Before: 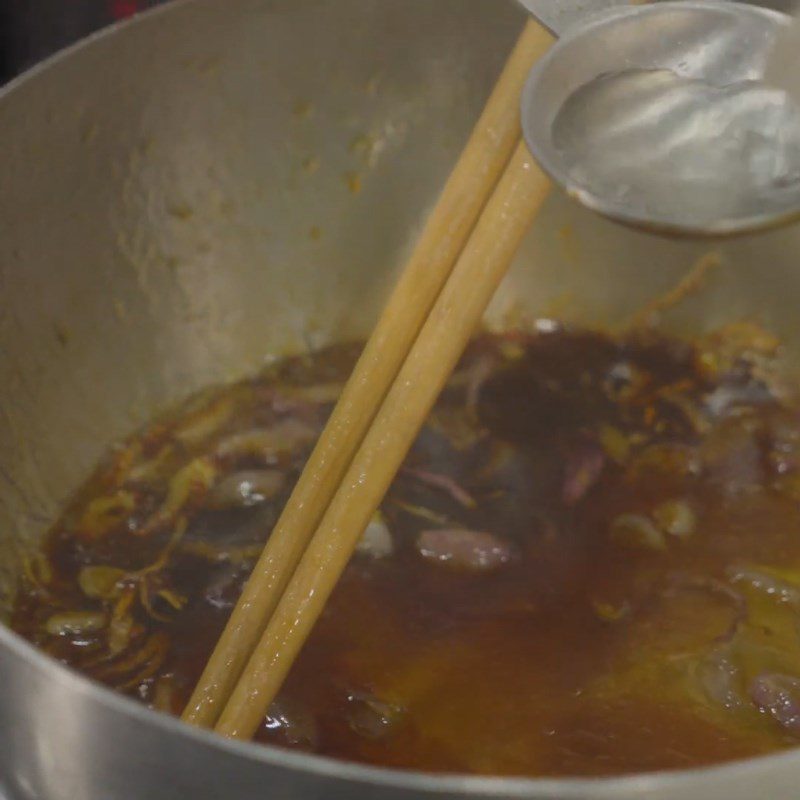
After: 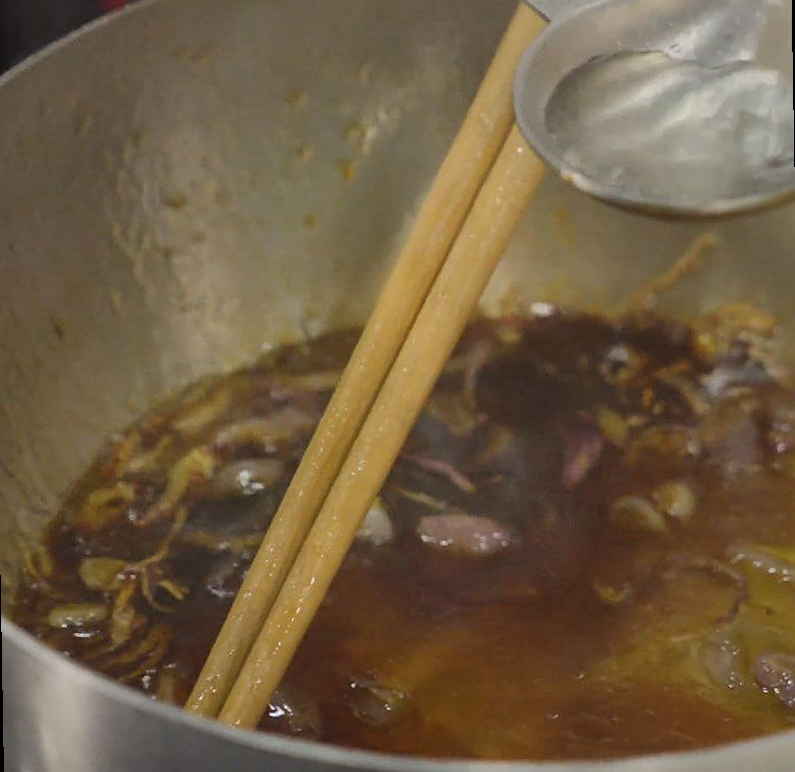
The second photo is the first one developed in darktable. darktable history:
rotate and perspective: rotation -1°, crop left 0.011, crop right 0.989, crop top 0.025, crop bottom 0.975
local contrast: mode bilateral grid, contrast 20, coarseness 50, detail 150%, midtone range 0.2
sharpen: on, module defaults
base curve: curves: ch0 [(0, 0) (0.235, 0.266) (0.503, 0.496) (0.786, 0.72) (1, 1)]
